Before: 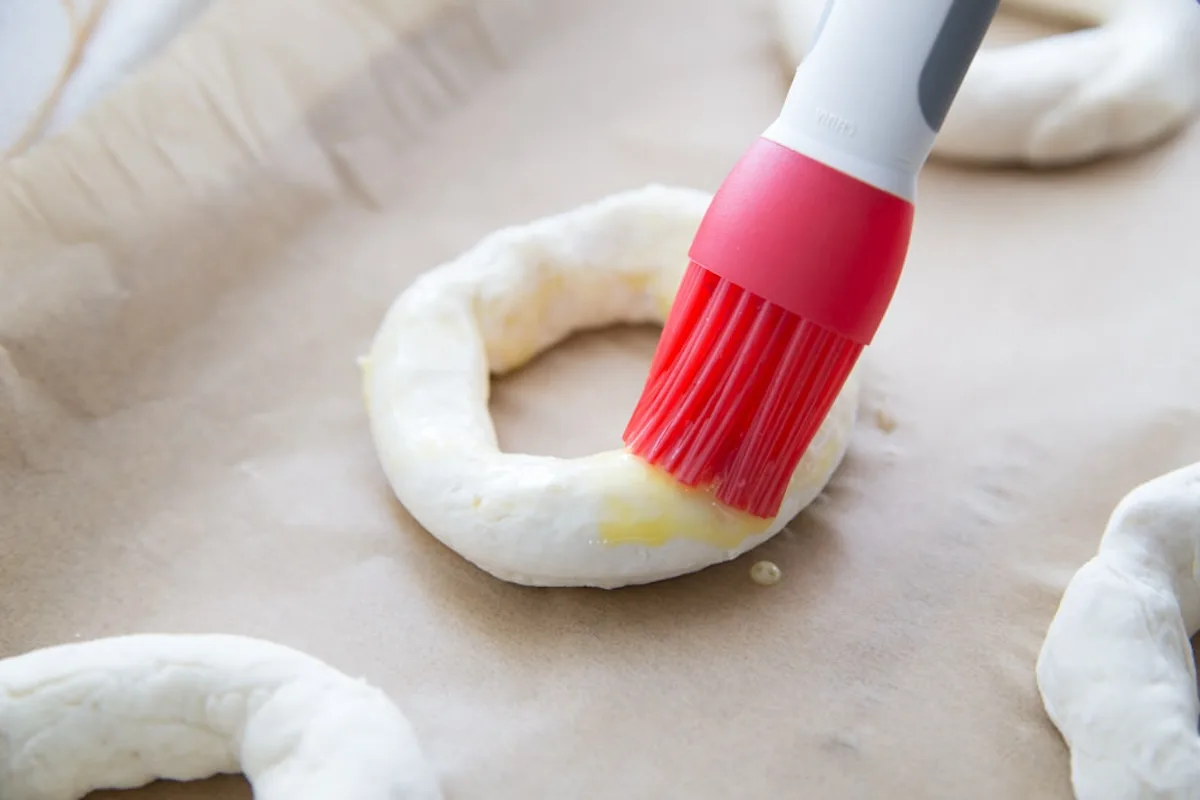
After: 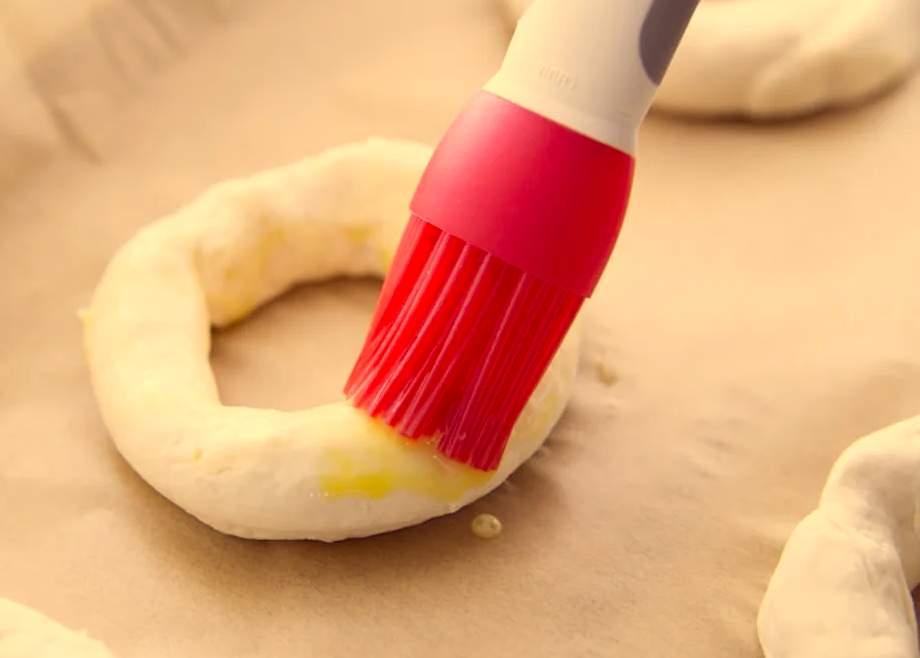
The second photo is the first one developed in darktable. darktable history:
color correction: highlights a* 9.96, highlights b* 38.46, shadows a* 13.89, shadows b* 3.18
crop: left 23.283%, top 5.901%, bottom 11.75%
